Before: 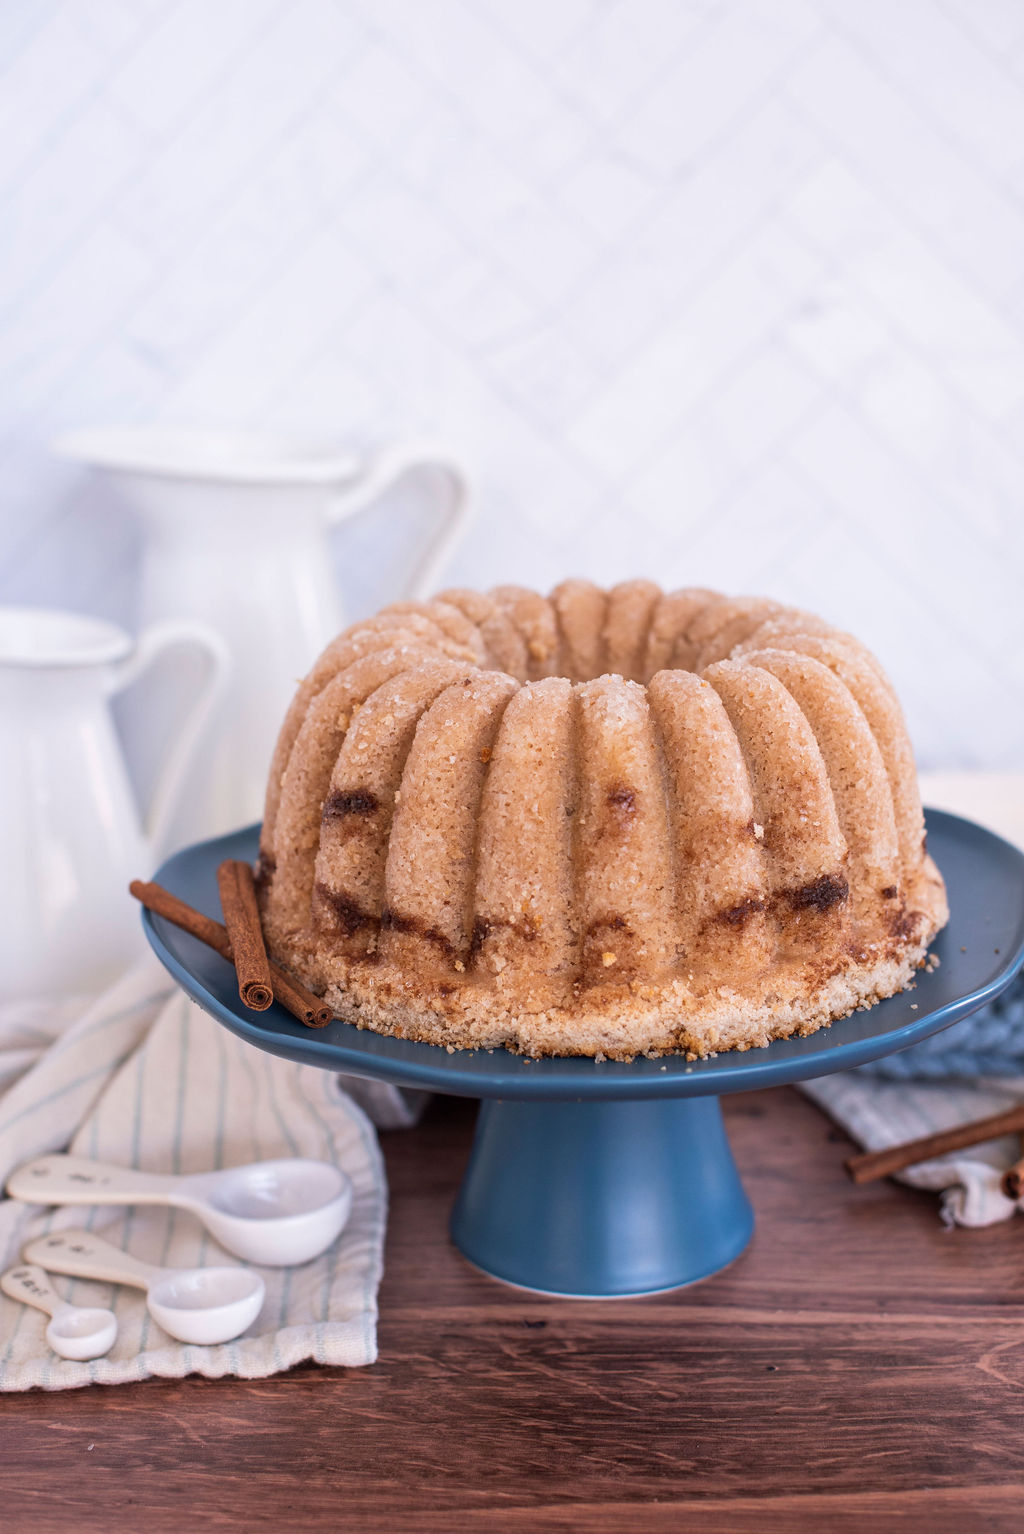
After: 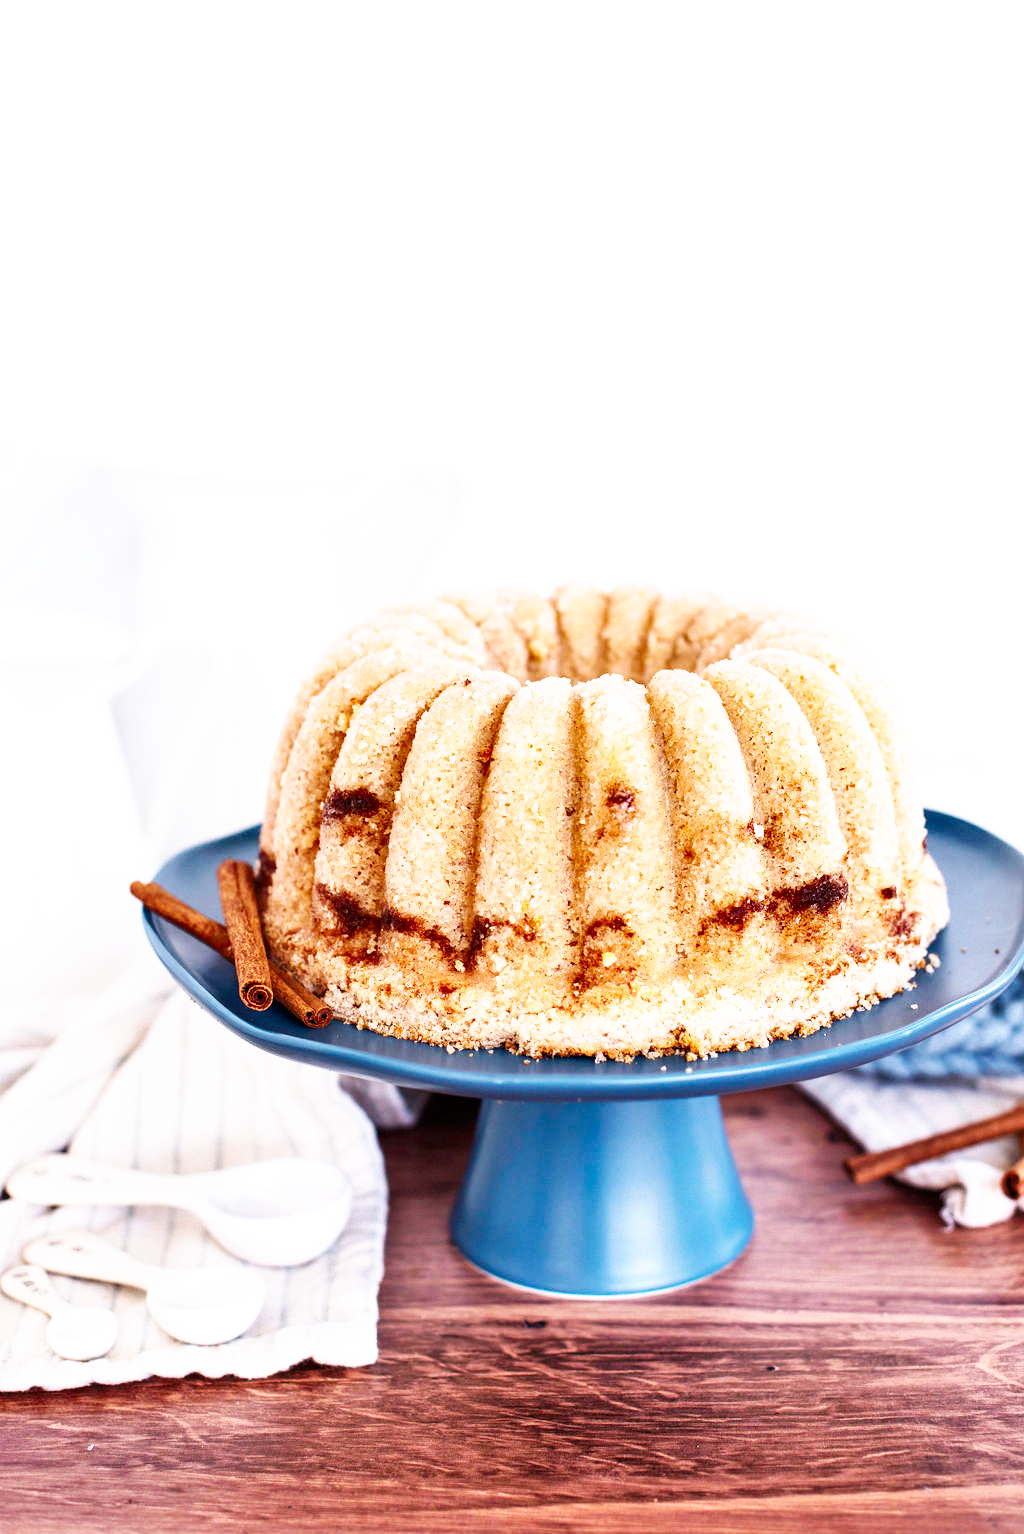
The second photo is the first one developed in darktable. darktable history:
base curve: curves: ch0 [(0, 0) (0.007, 0.004) (0.027, 0.03) (0.046, 0.07) (0.207, 0.54) (0.442, 0.872) (0.673, 0.972) (1, 1)], preserve colors none
exposure: black level correction 0.001, exposure 0.499 EV, compensate highlight preservation false
shadows and highlights: soften with gaussian
